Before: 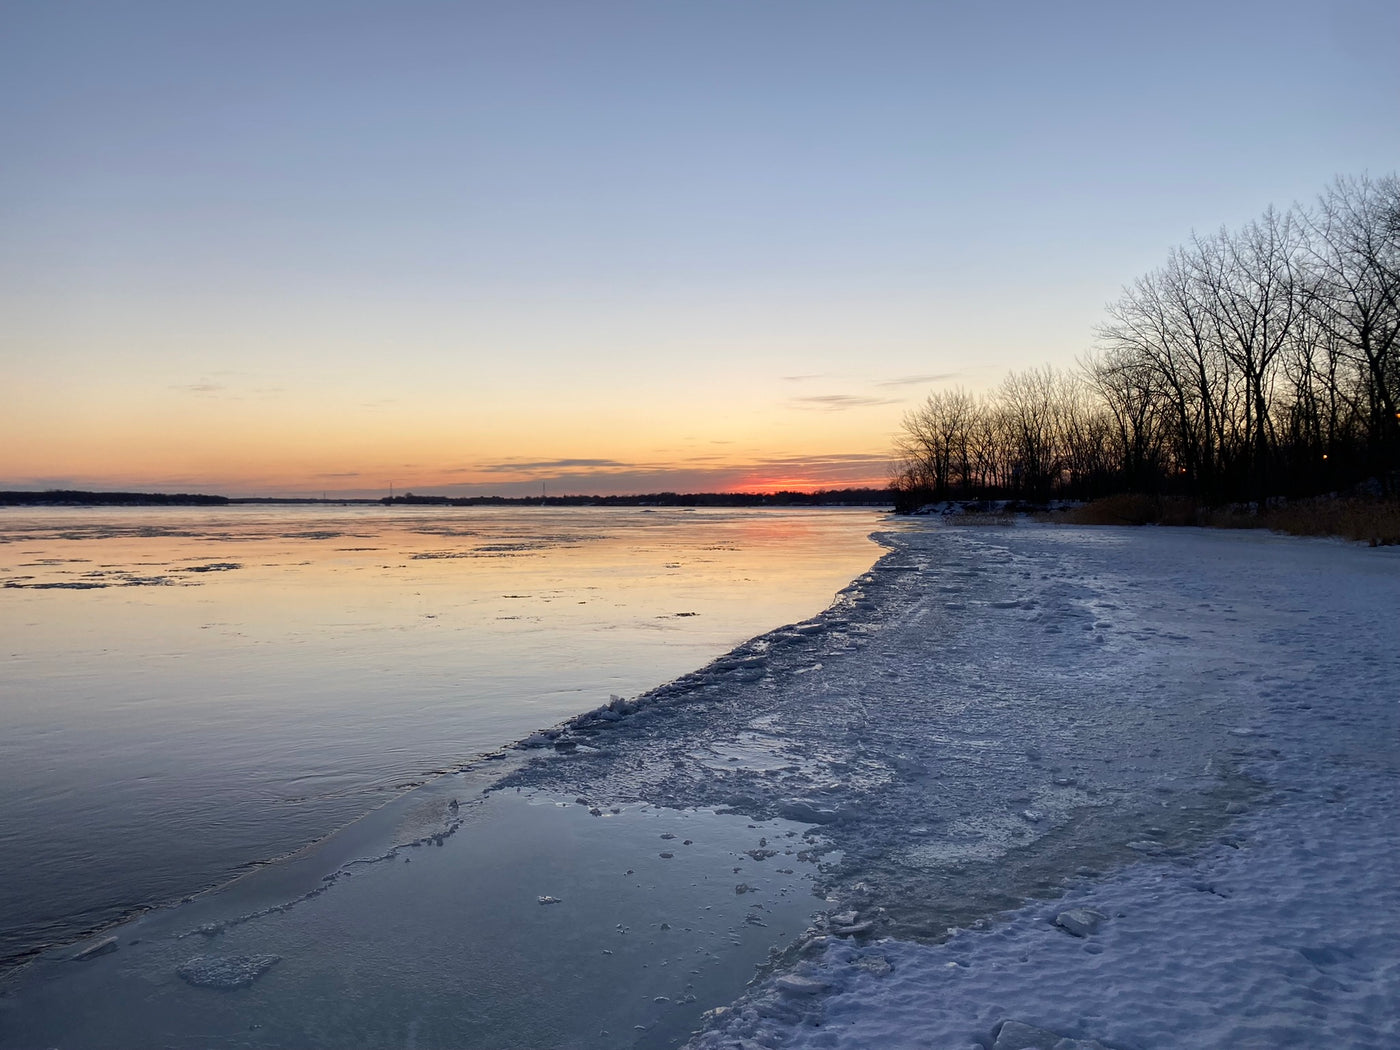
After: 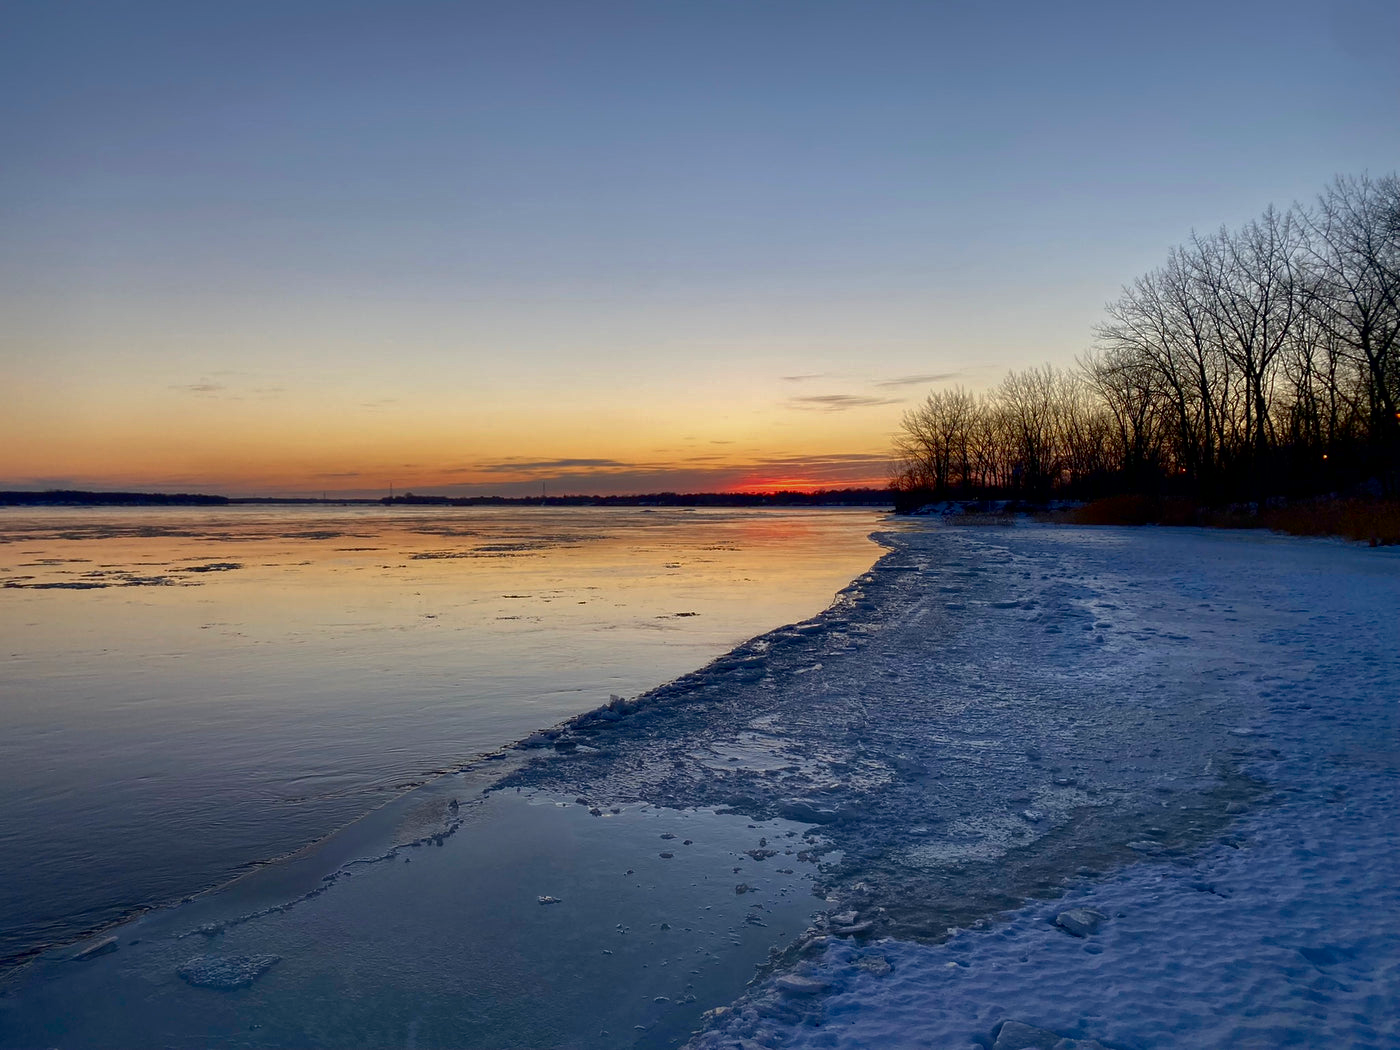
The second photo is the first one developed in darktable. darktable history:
contrast brightness saturation: brightness -0.25, saturation 0.2
shadows and highlights: on, module defaults
